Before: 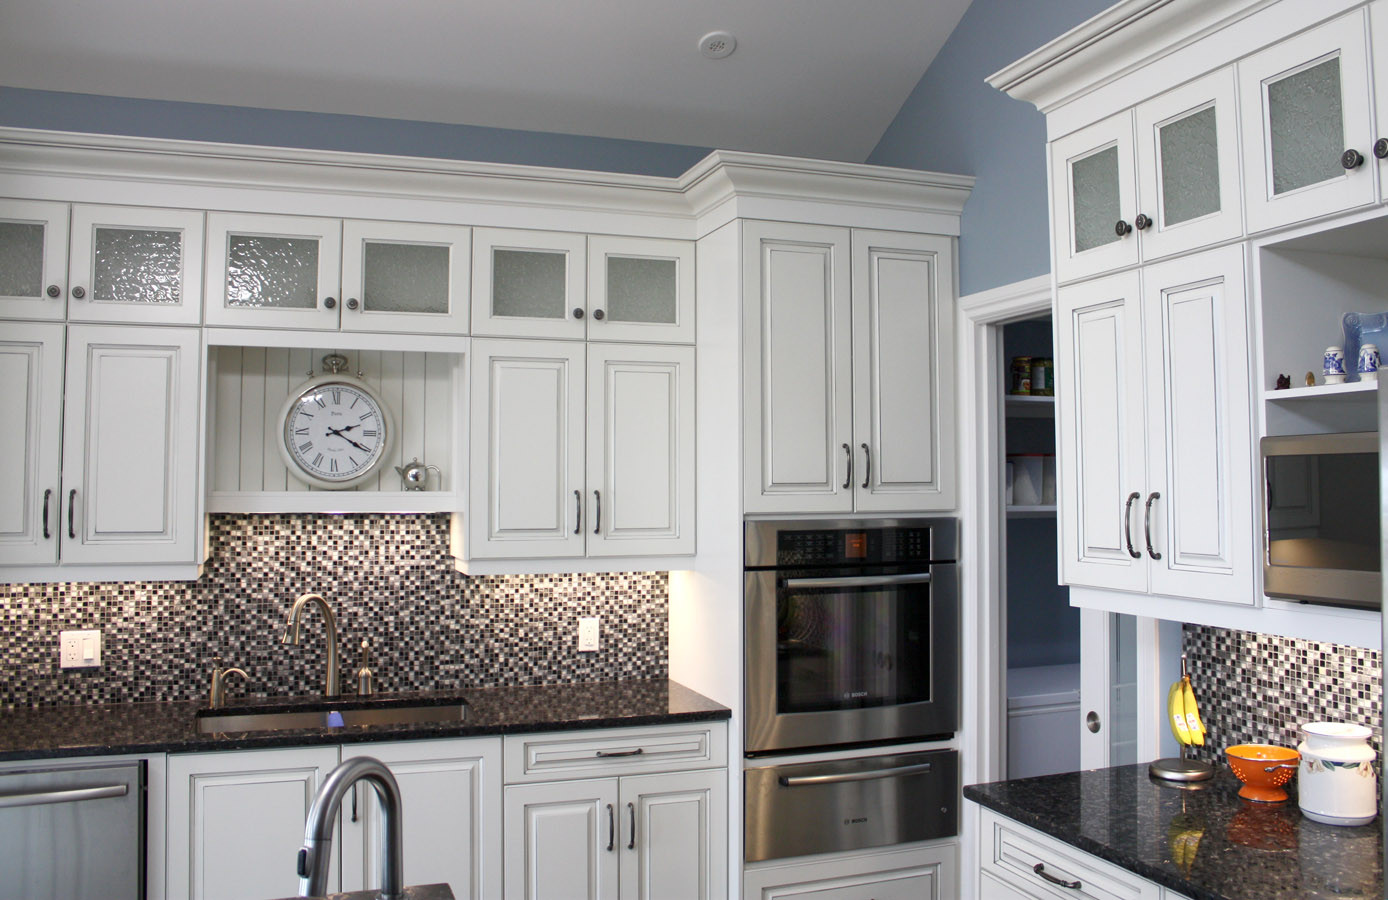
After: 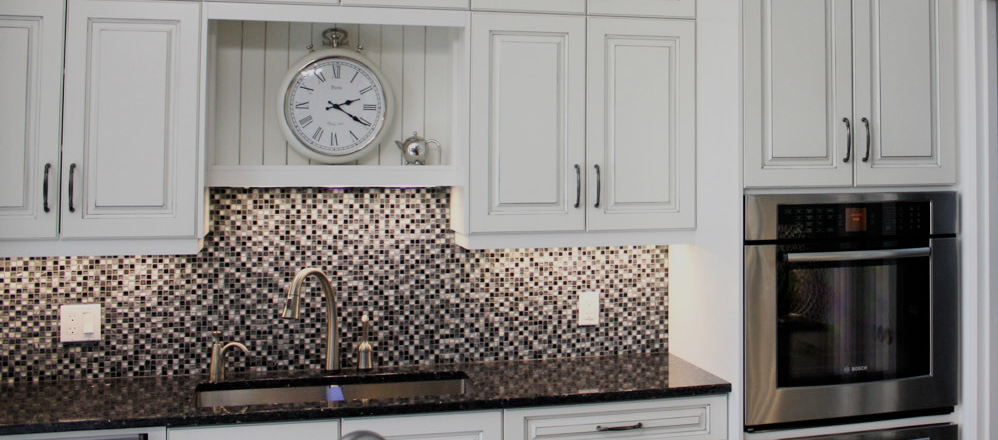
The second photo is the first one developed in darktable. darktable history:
tone equalizer: on, module defaults
filmic rgb: black relative exposure -7.65 EV, white relative exposure 4.56 EV, hardness 3.61, iterations of high-quality reconstruction 0
crop: top 36.23%, right 28.03%, bottom 14.806%
